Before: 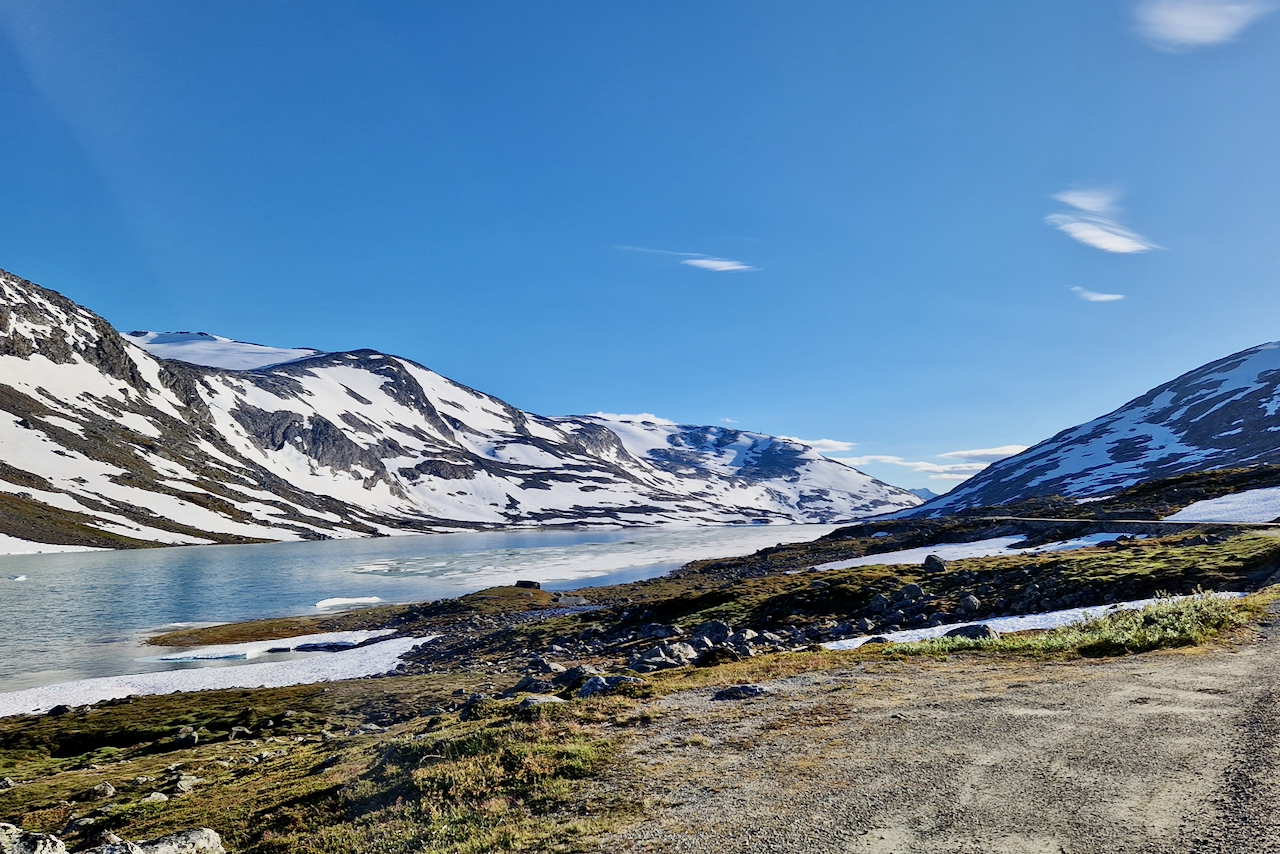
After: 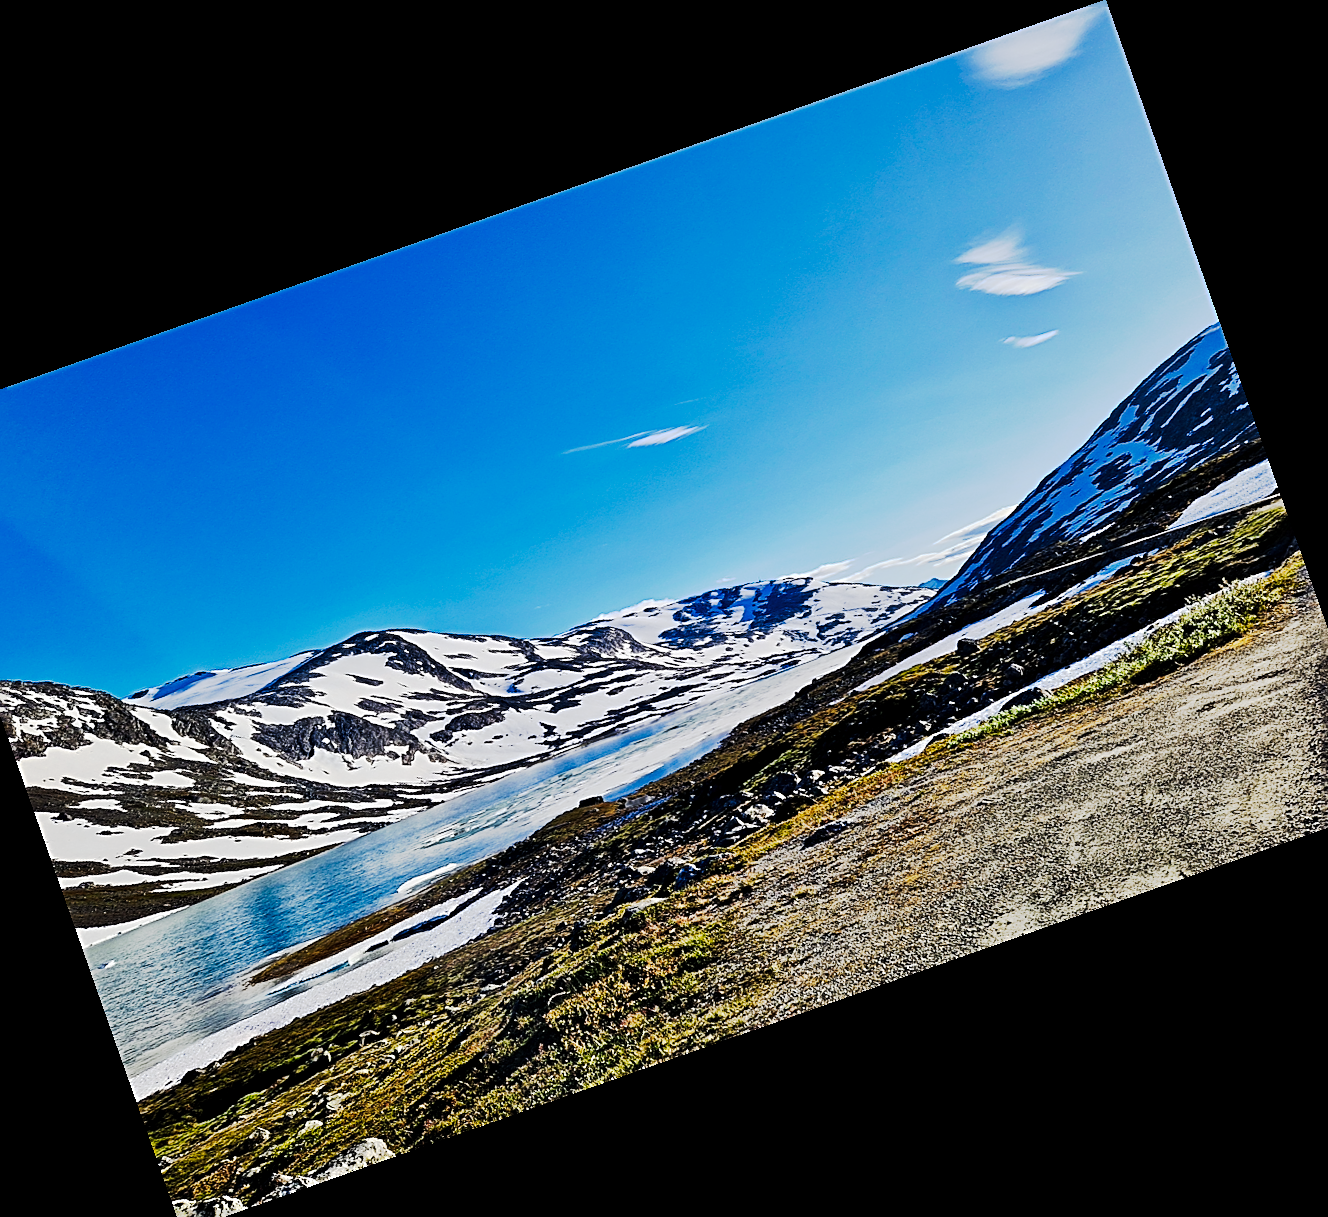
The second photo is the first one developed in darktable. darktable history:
crop and rotate: angle 19.43°, left 6.812%, right 4.125%, bottom 1.087%
sharpen: radius 2.584, amount 0.688
tone curve: curves: ch0 [(0, 0) (0.003, 0.006) (0.011, 0.006) (0.025, 0.008) (0.044, 0.014) (0.069, 0.02) (0.1, 0.025) (0.136, 0.037) (0.177, 0.053) (0.224, 0.086) (0.277, 0.13) (0.335, 0.189) (0.399, 0.253) (0.468, 0.375) (0.543, 0.521) (0.623, 0.671) (0.709, 0.789) (0.801, 0.841) (0.898, 0.889) (1, 1)], preserve colors none
